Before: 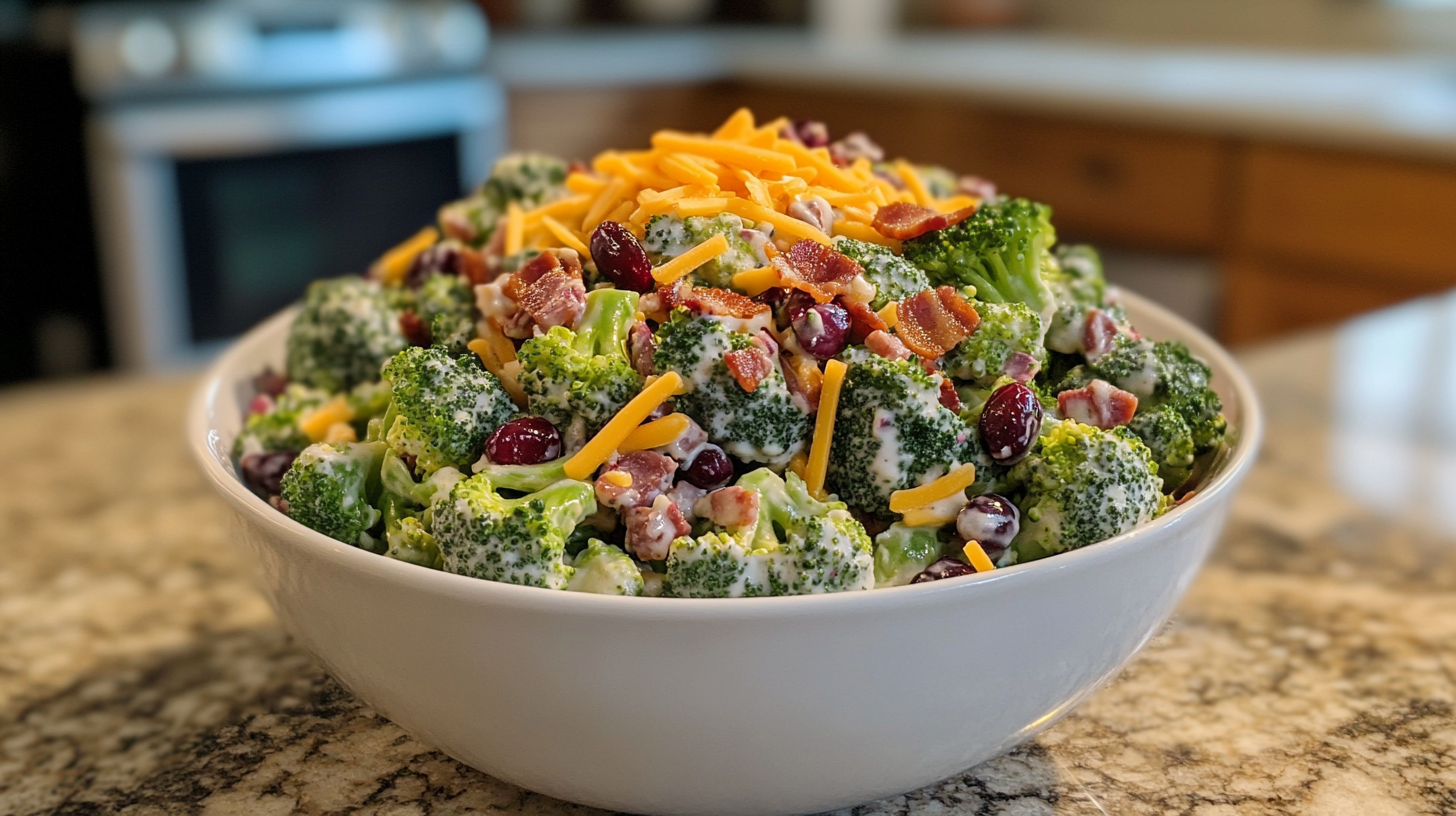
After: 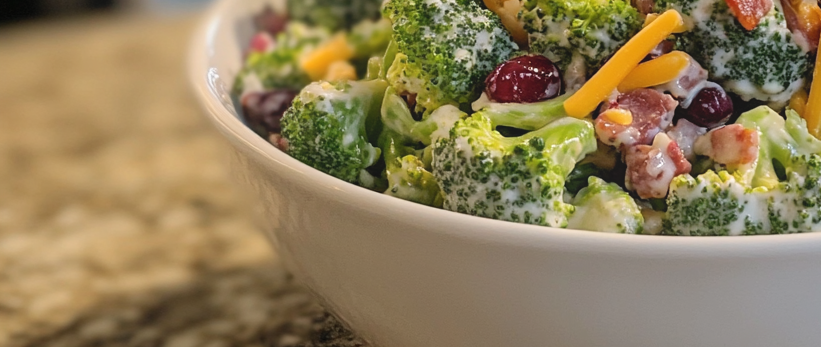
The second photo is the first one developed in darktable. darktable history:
crop: top 44.483%, right 43.593%, bottom 12.892%
bloom: on, module defaults
